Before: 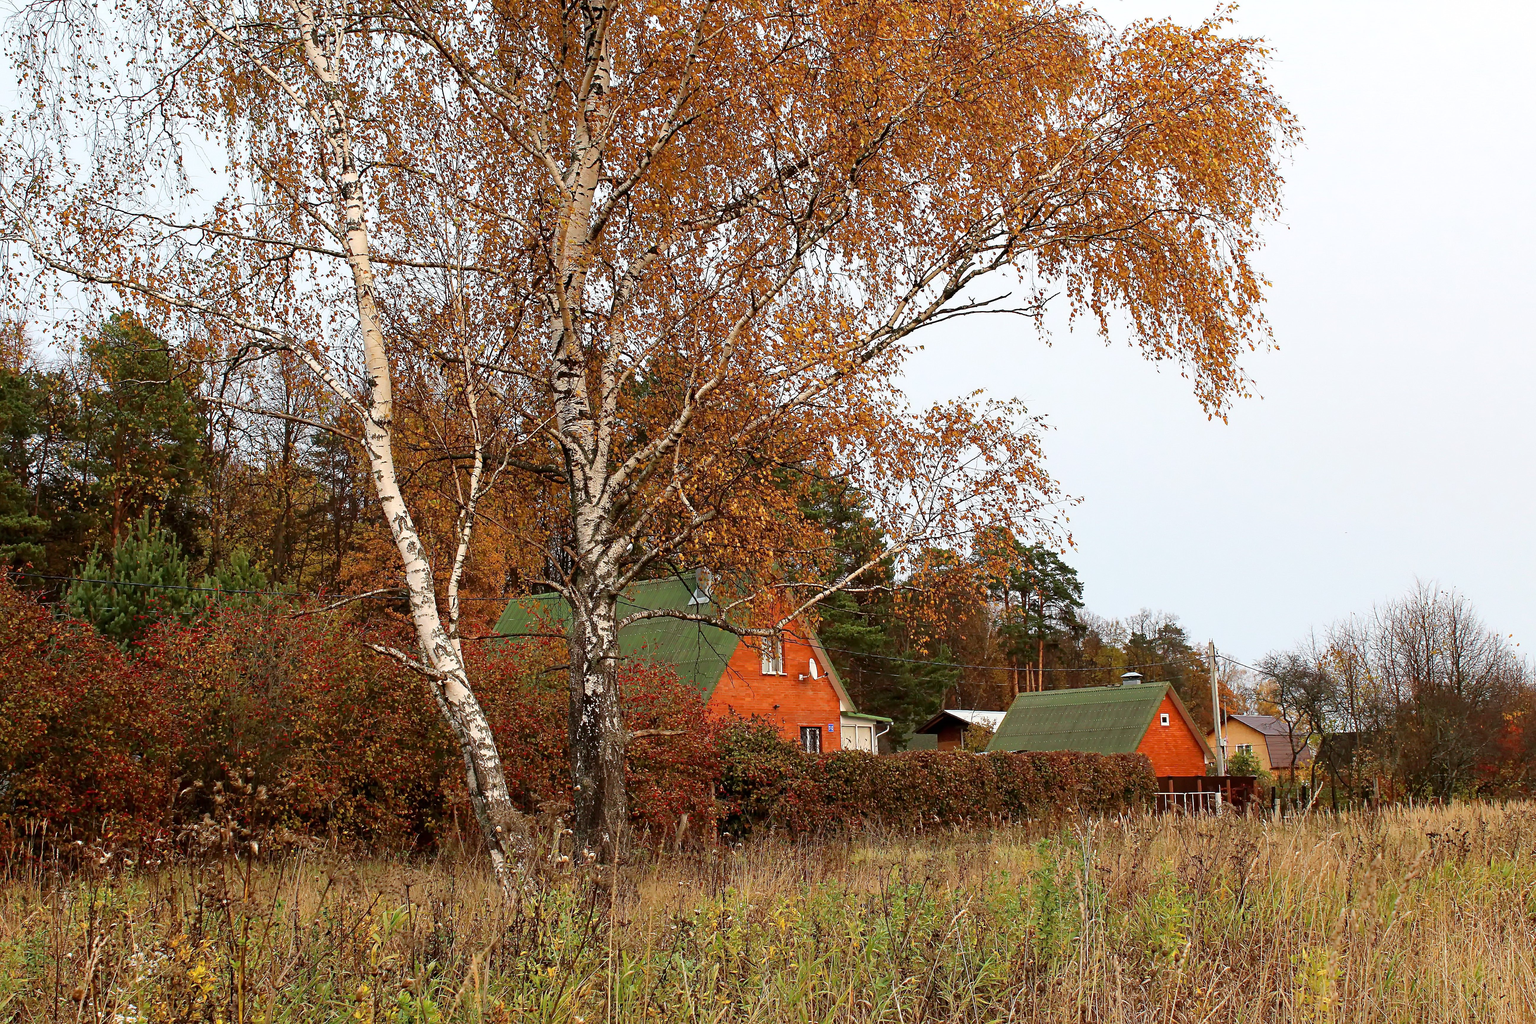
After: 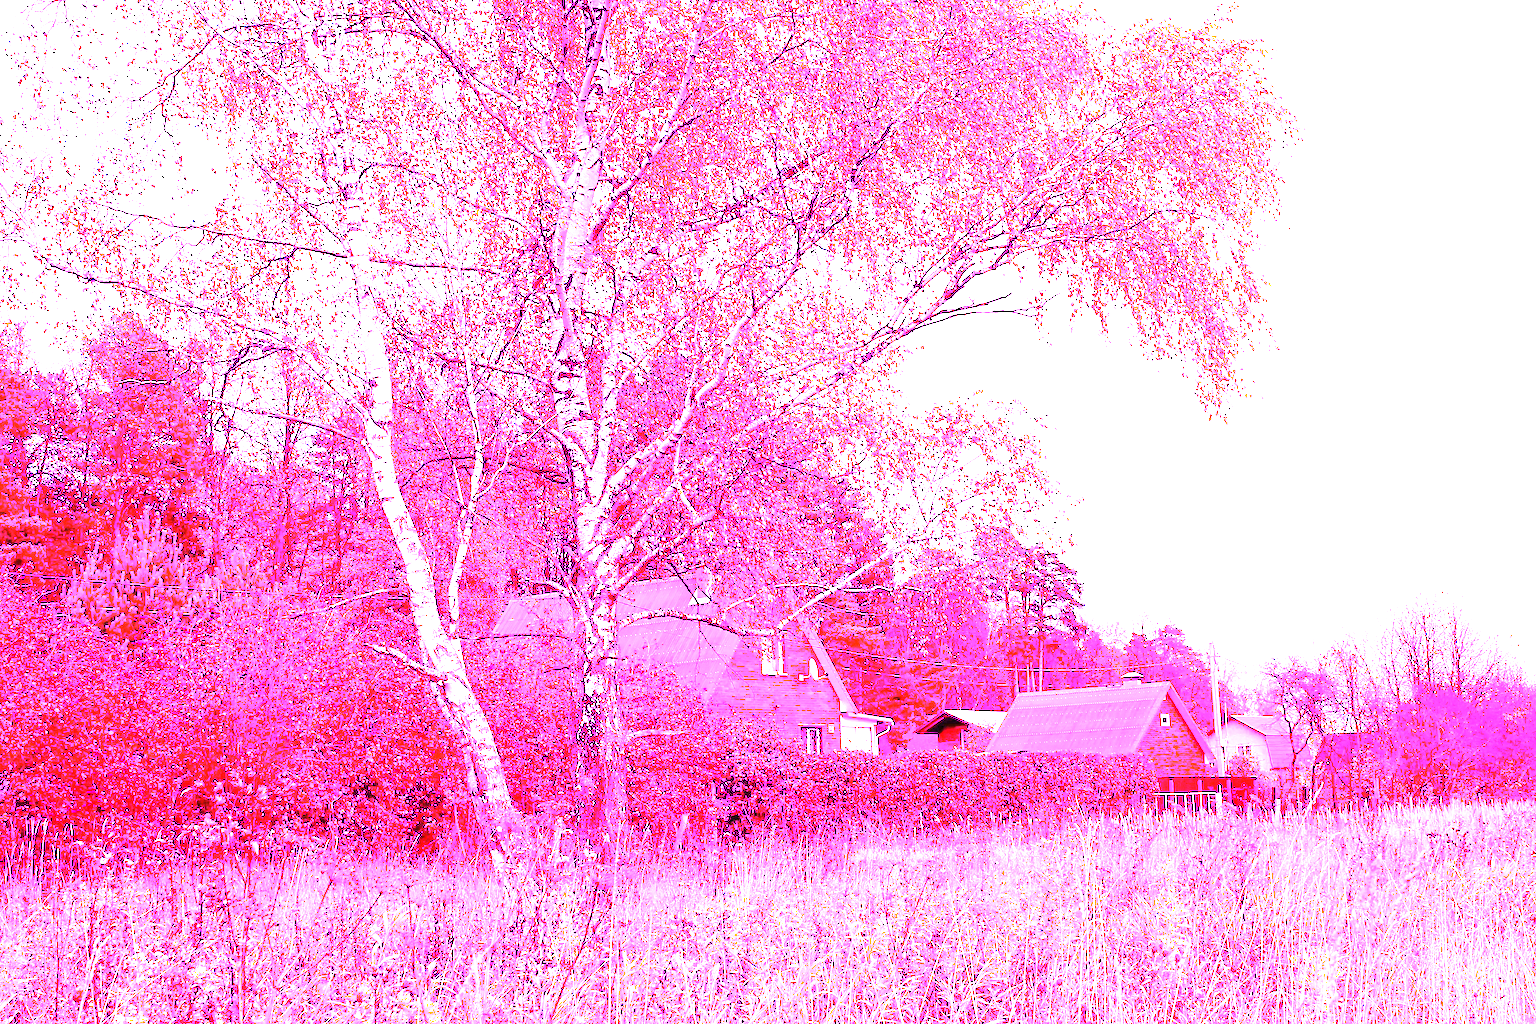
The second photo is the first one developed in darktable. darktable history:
rgb curve: curves: ch0 [(0, 0) (0.093, 0.159) (0.241, 0.265) (0.414, 0.42) (1, 1)], compensate middle gray true, preserve colors basic power
white balance: red 8, blue 8
exposure: black level correction 0, exposure 1.45 EV, compensate exposure bias true, compensate highlight preservation false
levels: mode automatic, black 0.023%, white 99.97%, levels [0.062, 0.494, 0.925]
